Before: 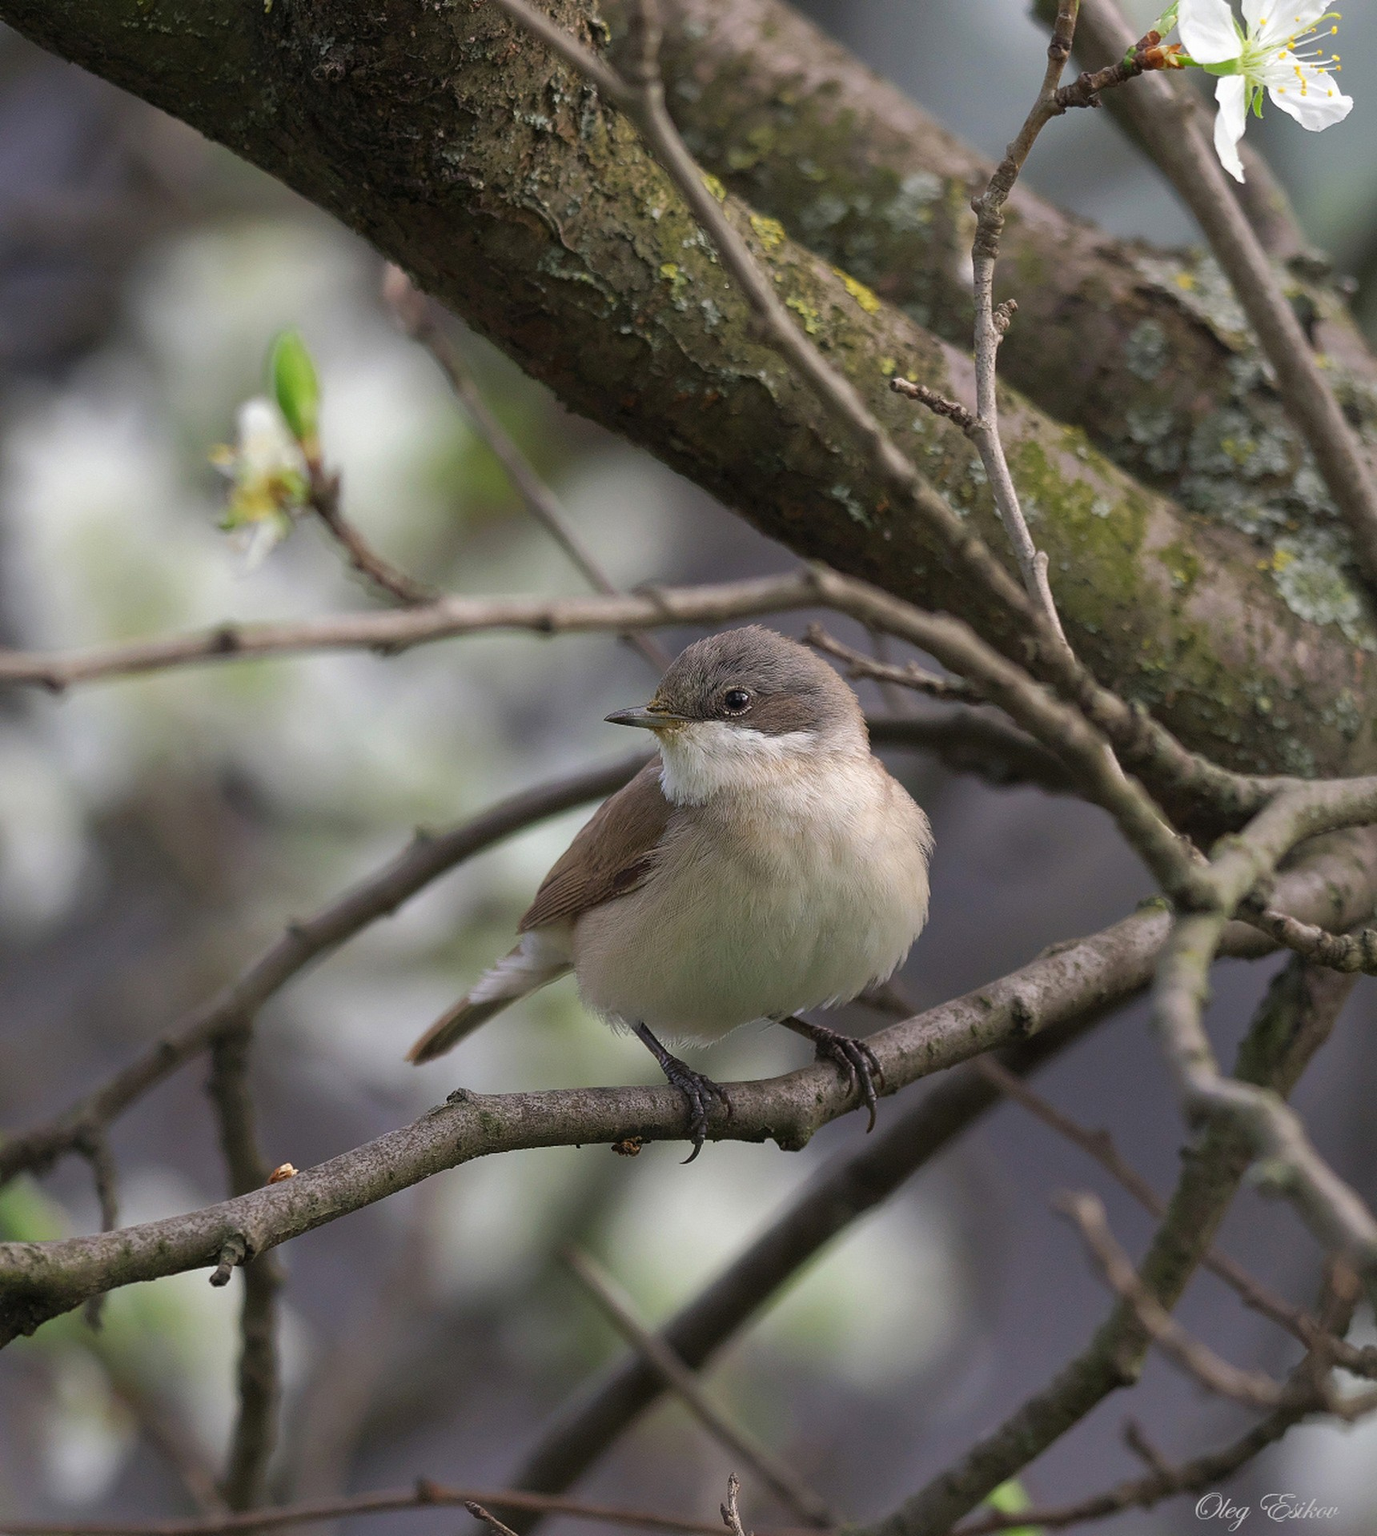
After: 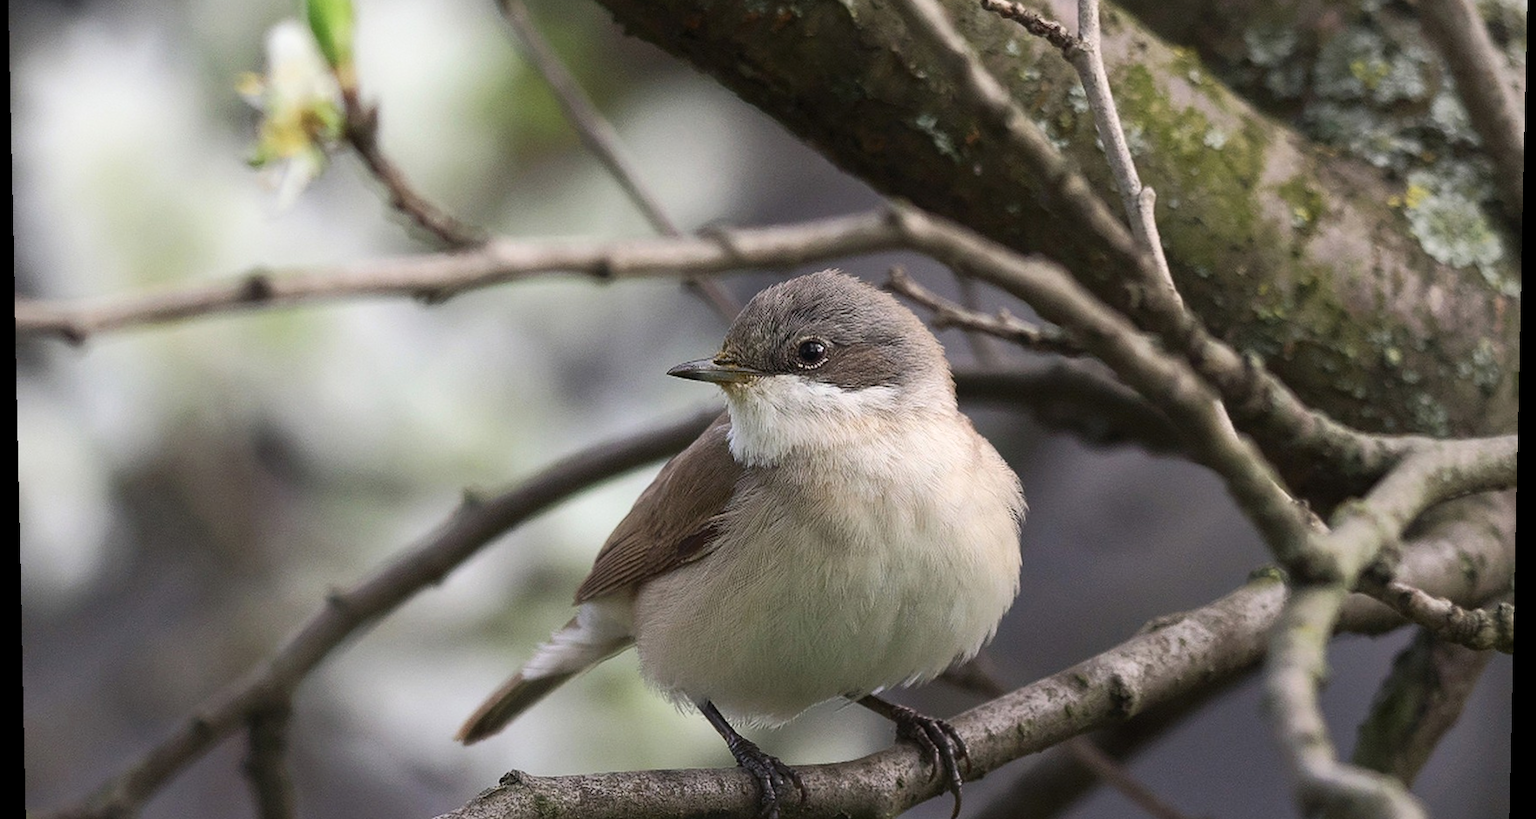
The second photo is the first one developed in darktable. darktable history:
contrast brightness saturation: contrast 0.24, brightness 0.09
color zones: curves: ch0 [(0, 0.613) (0.01, 0.613) (0.245, 0.448) (0.498, 0.529) (0.642, 0.665) (0.879, 0.777) (0.99, 0.613)]; ch1 [(0, 0) (0.143, 0) (0.286, 0) (0.429, 0) (0.571, 0) (0.714, 0) (0.857, 0)], mix -93.41%
crop and rotate: top 26.056%, bottom 25.543%
rotate and perspective: lens shift (vertical) 0.048, lens shift (horizontal) -0.024, automatic cropping off
